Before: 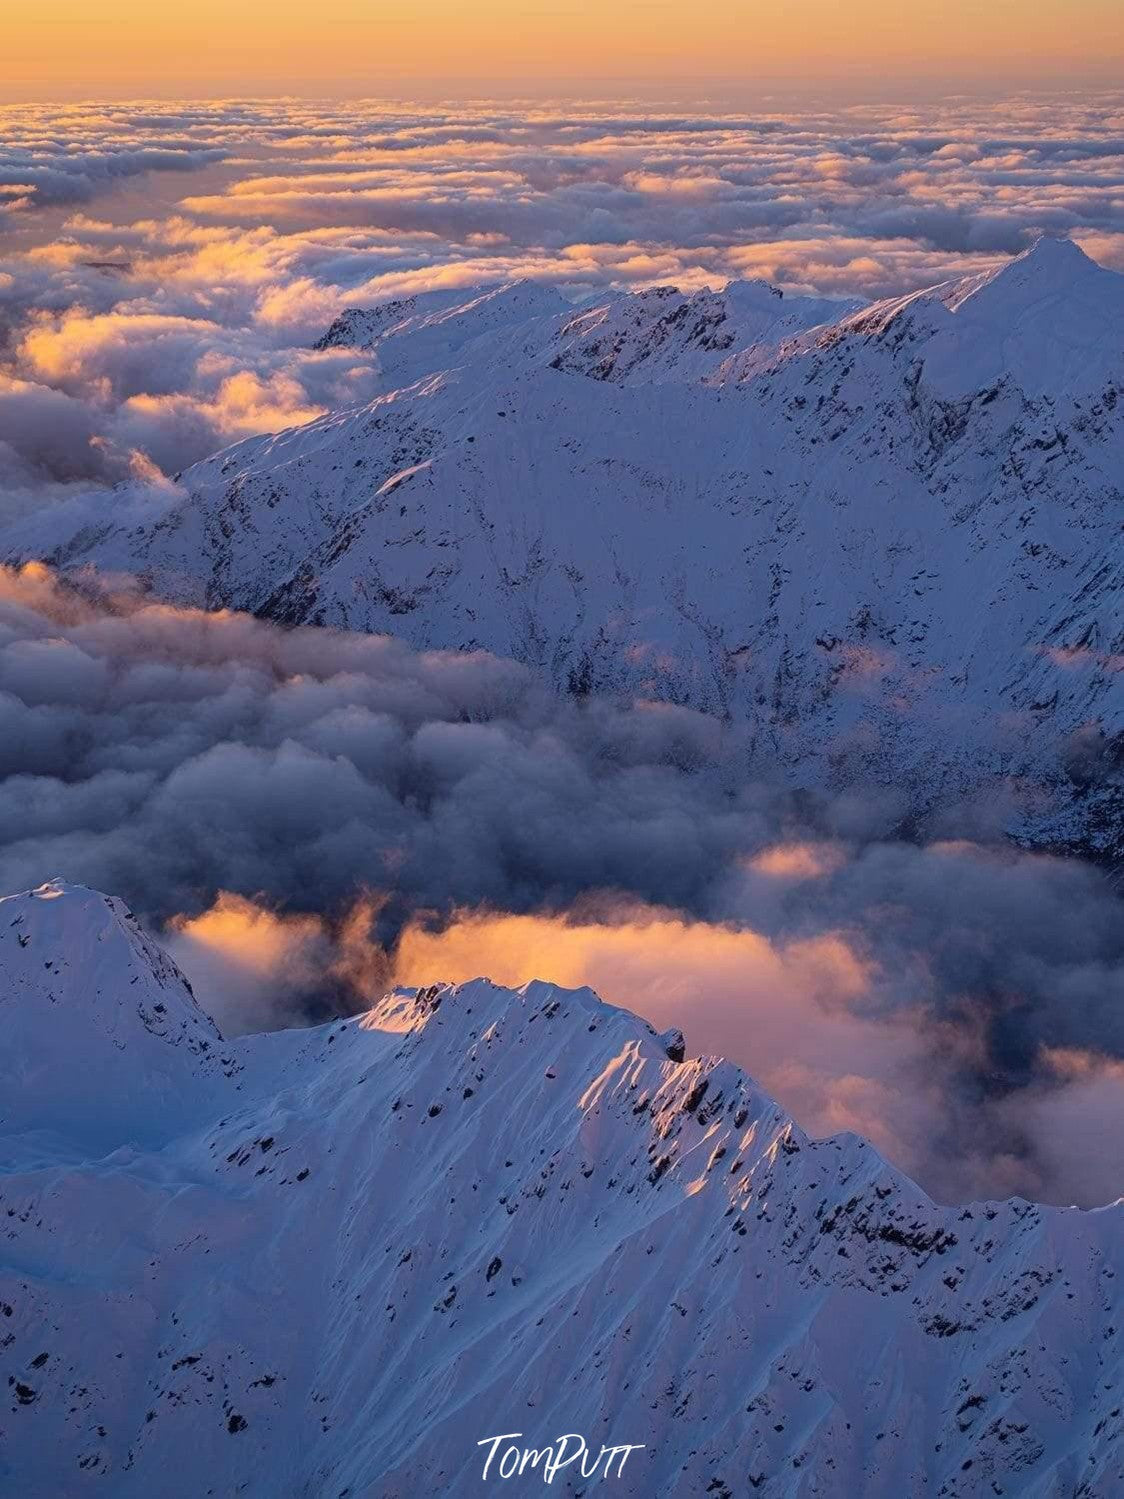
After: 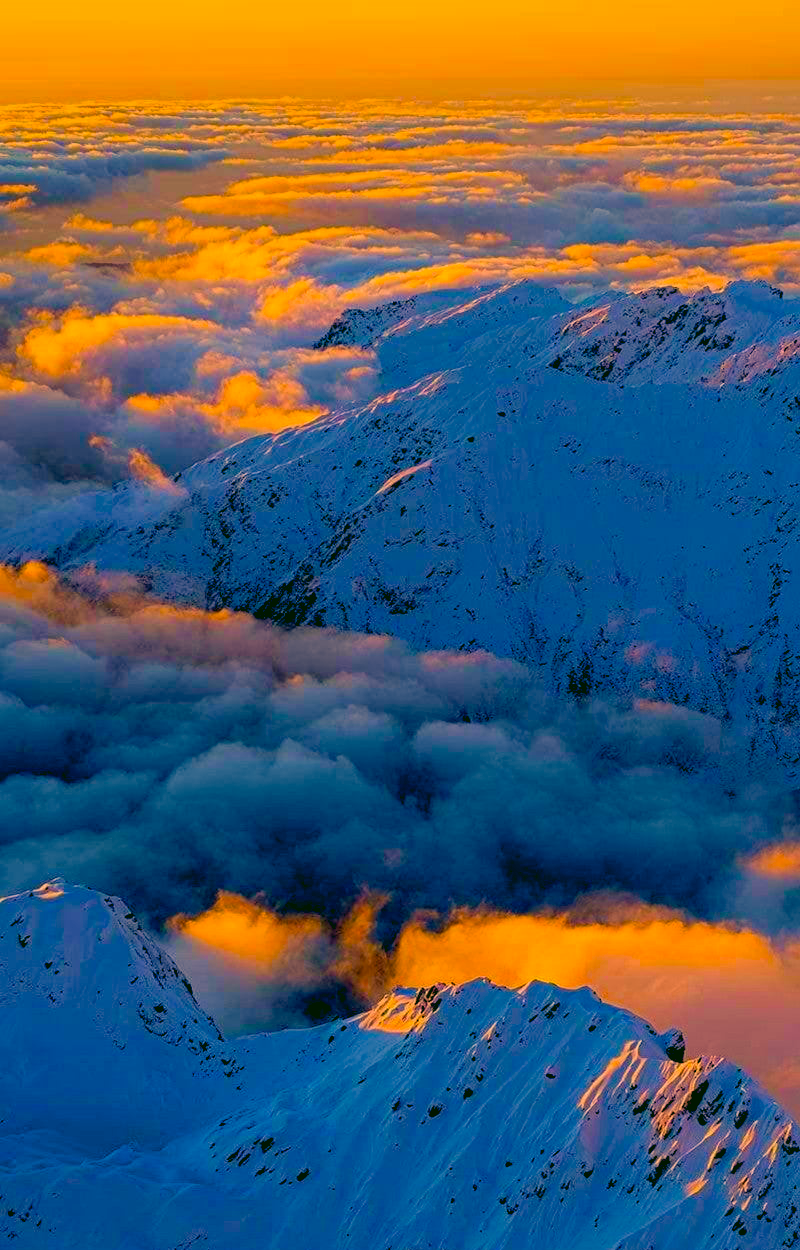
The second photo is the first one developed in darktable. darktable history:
color correction: highlights a* 5.68, highlights b* 32.78, shadows a* -26.14, shadows b* 3.88
color balance rgb: highlights gain › chroma 3.056%, highlights gain › hue 60°, global offset › luminance -1.418%, linear chroma grading › mid-tones 8.018%, perceptual saturation grading › global saturation 36.019%, perceptual saturation grading › shadows 36.05%, global vibrance 50.845%
crop: right 28.772%, bottom 16.592%
velvia: on, module defaults
